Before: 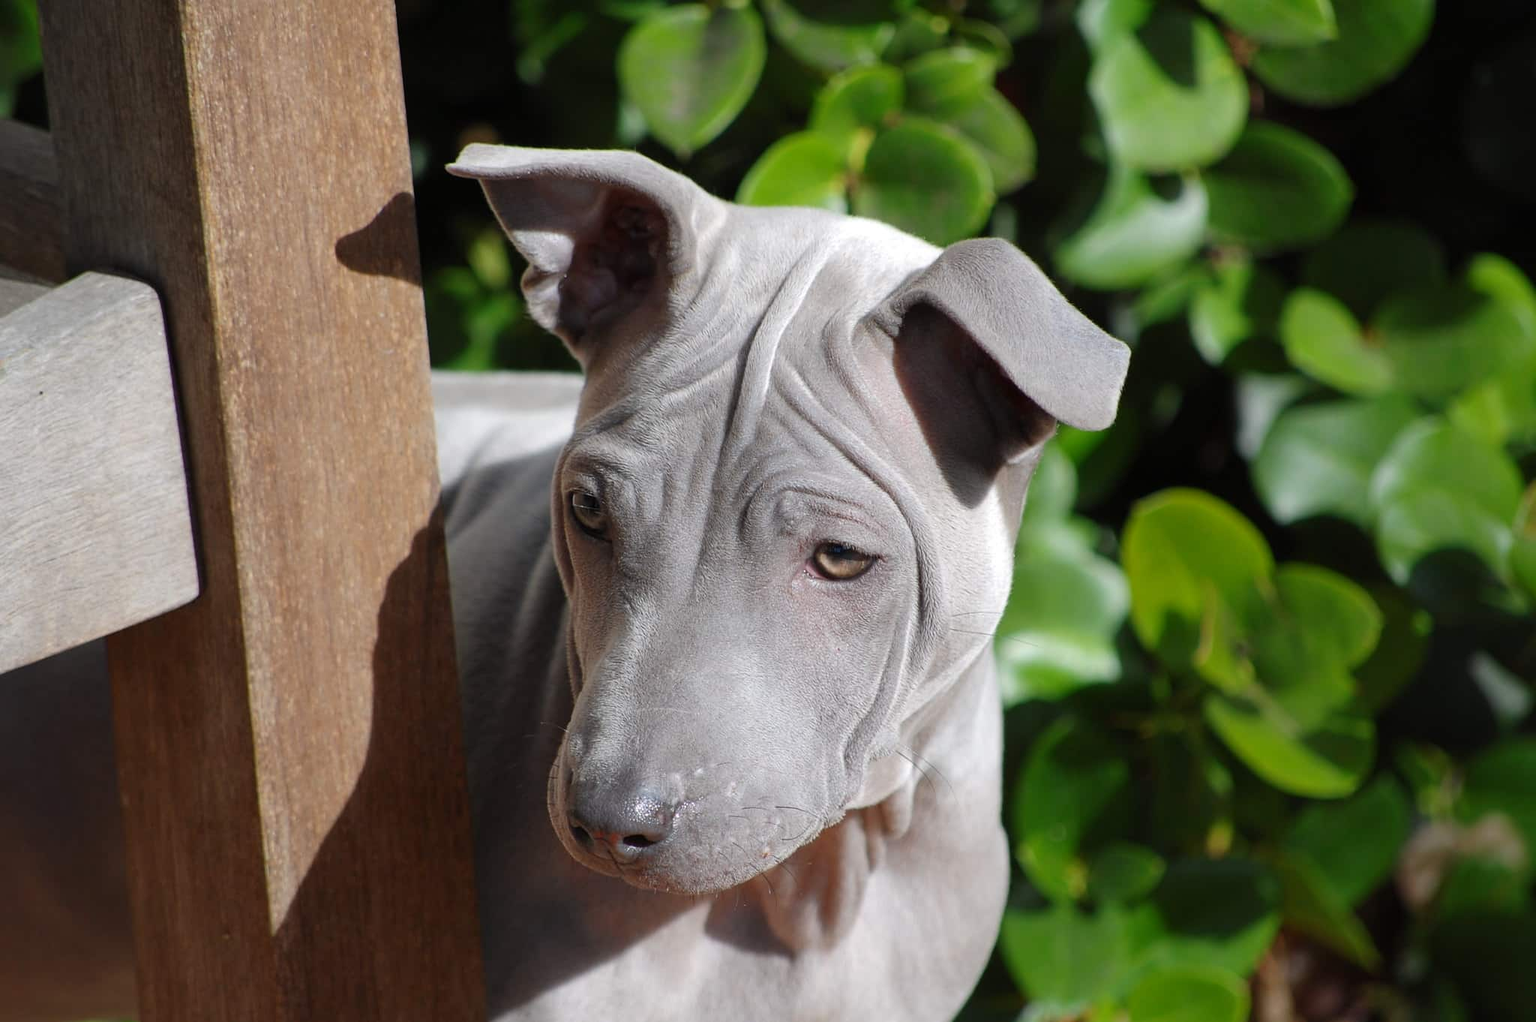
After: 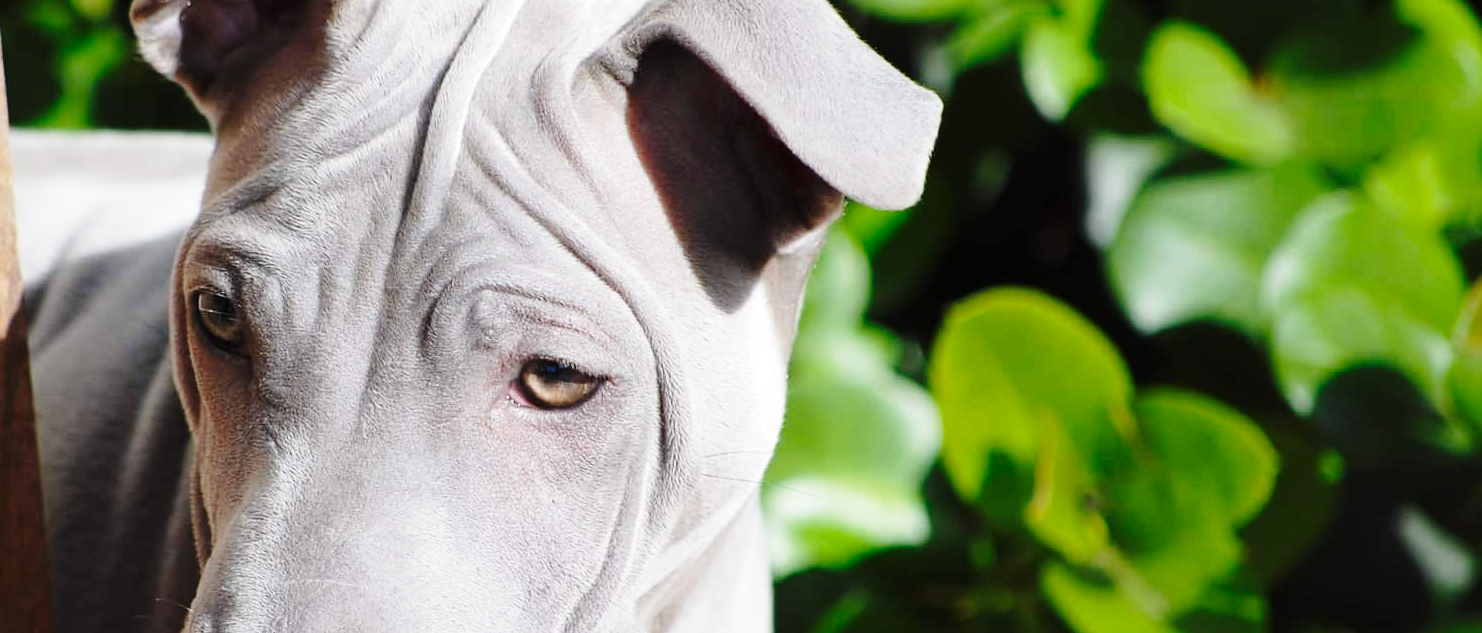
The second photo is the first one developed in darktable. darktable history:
crop and rotate: left 27.626%, top 26.857%, bottom 26.621%
base curve: curves: ch0 [(0, 0) (0.028, 0.03) (0.121, 0.232) (0.46, 0.748) (0.859, 0.968) (1, 1)], preserve colors none
